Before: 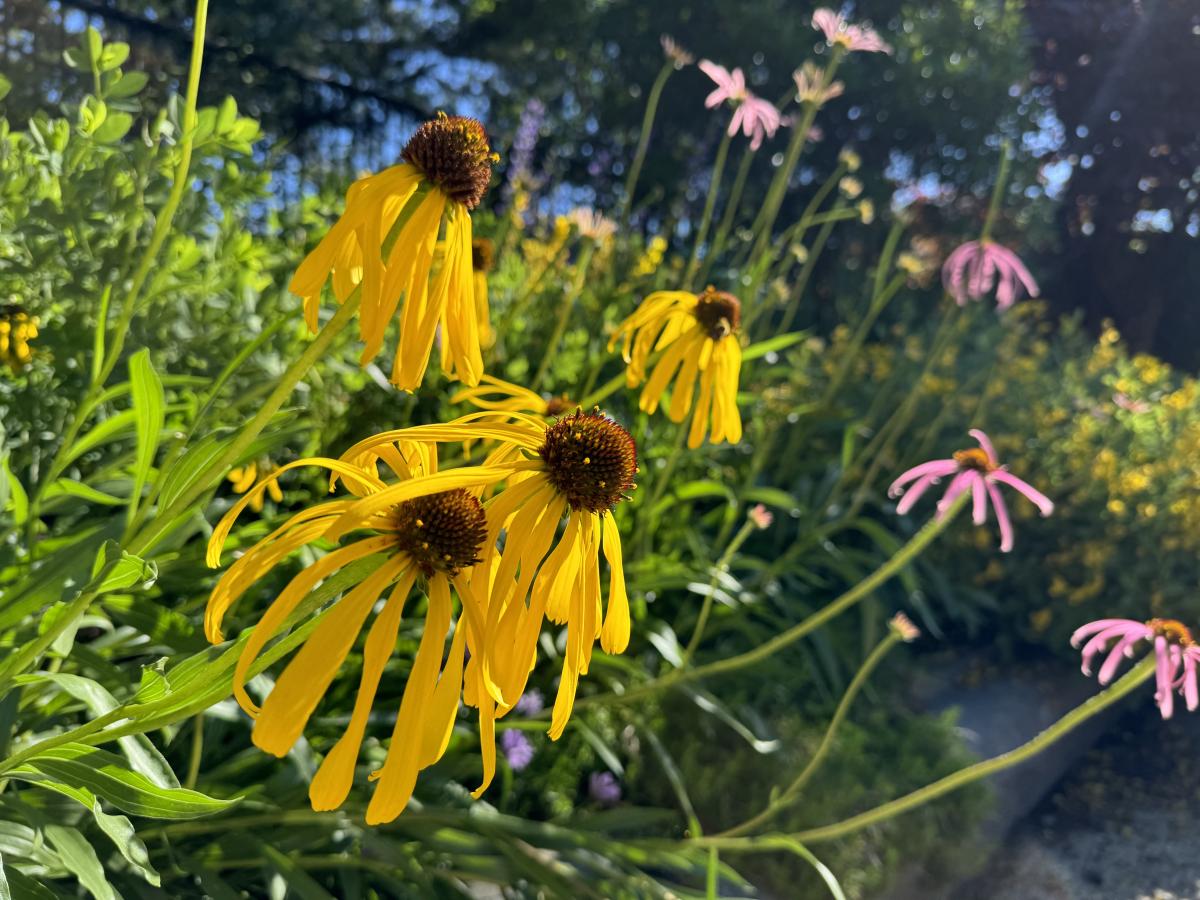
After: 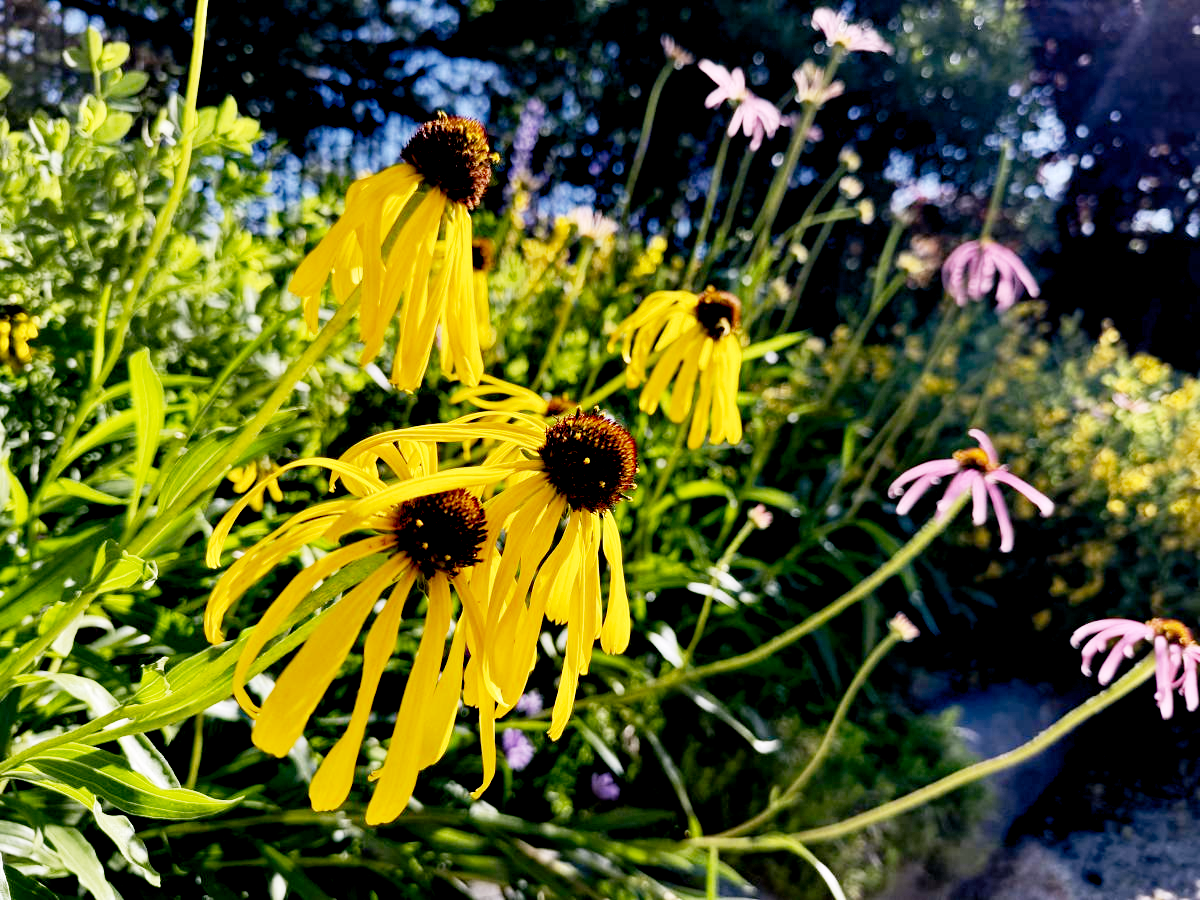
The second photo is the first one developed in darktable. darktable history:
contrast brightness saturation: brightness -0.52
base curve: curves: ch0 [(0, 0) (0.04, 0.03) (0.133, 0.232) (0.448, 0.748) (0.843, 0.968) (1, 1)], preserve colors none
white balance: red 1.066, blue 1.119
rgb levels: levels [[0.027, 0.429, 0.996], [0, 0.5, 1], [0, 0.5, 1]]
